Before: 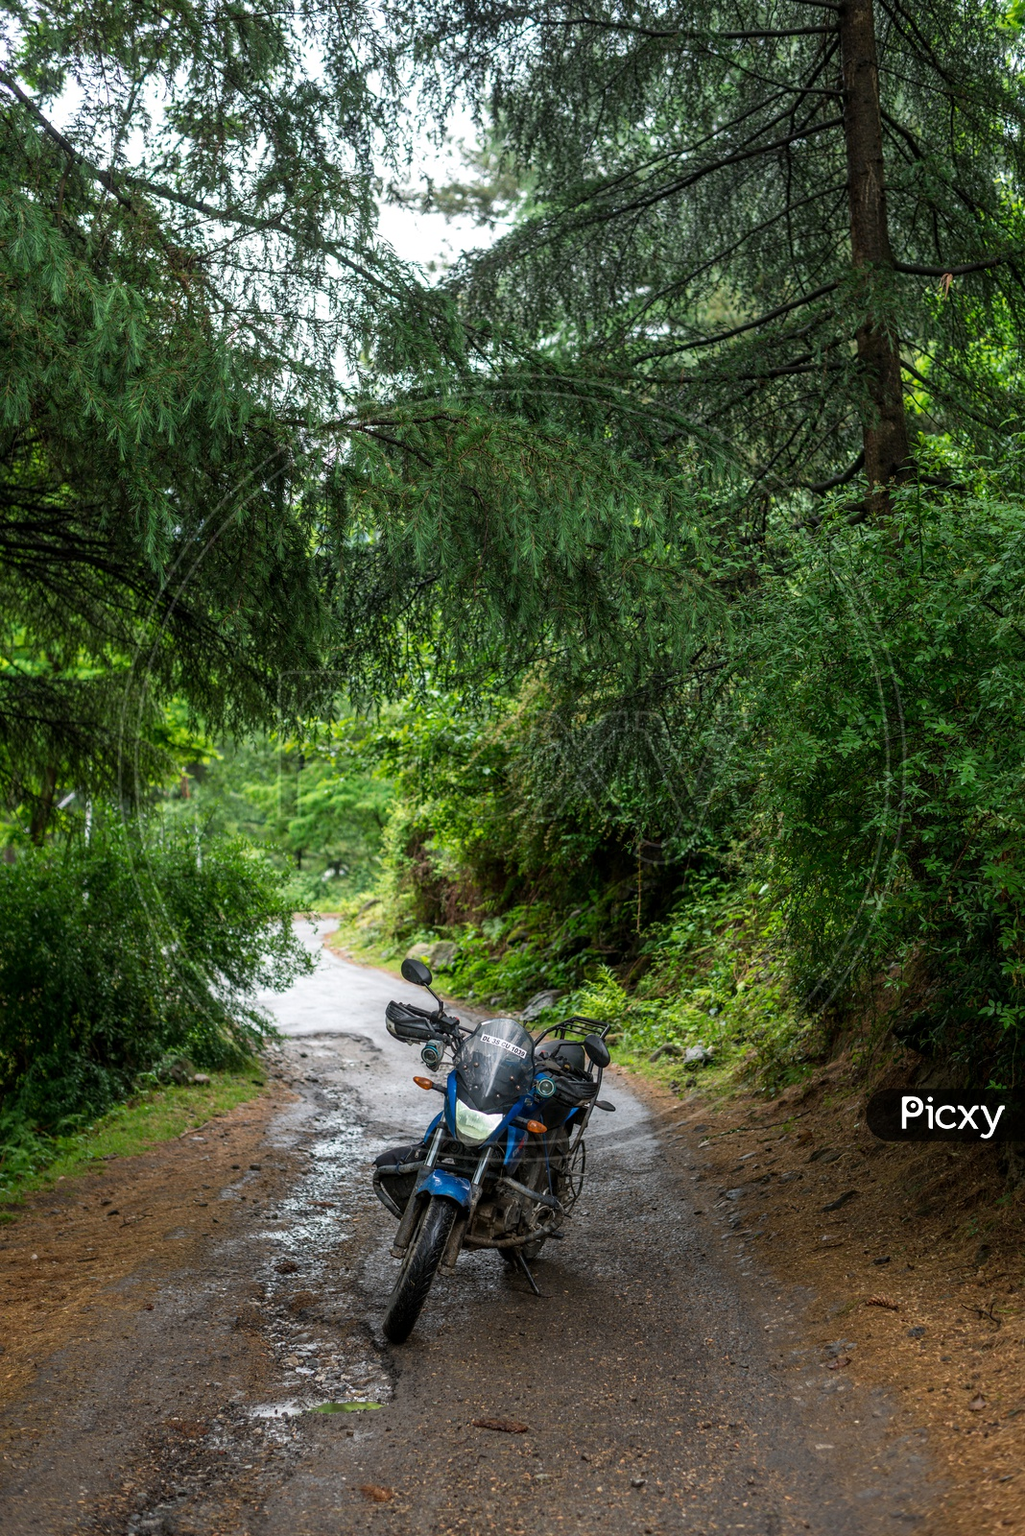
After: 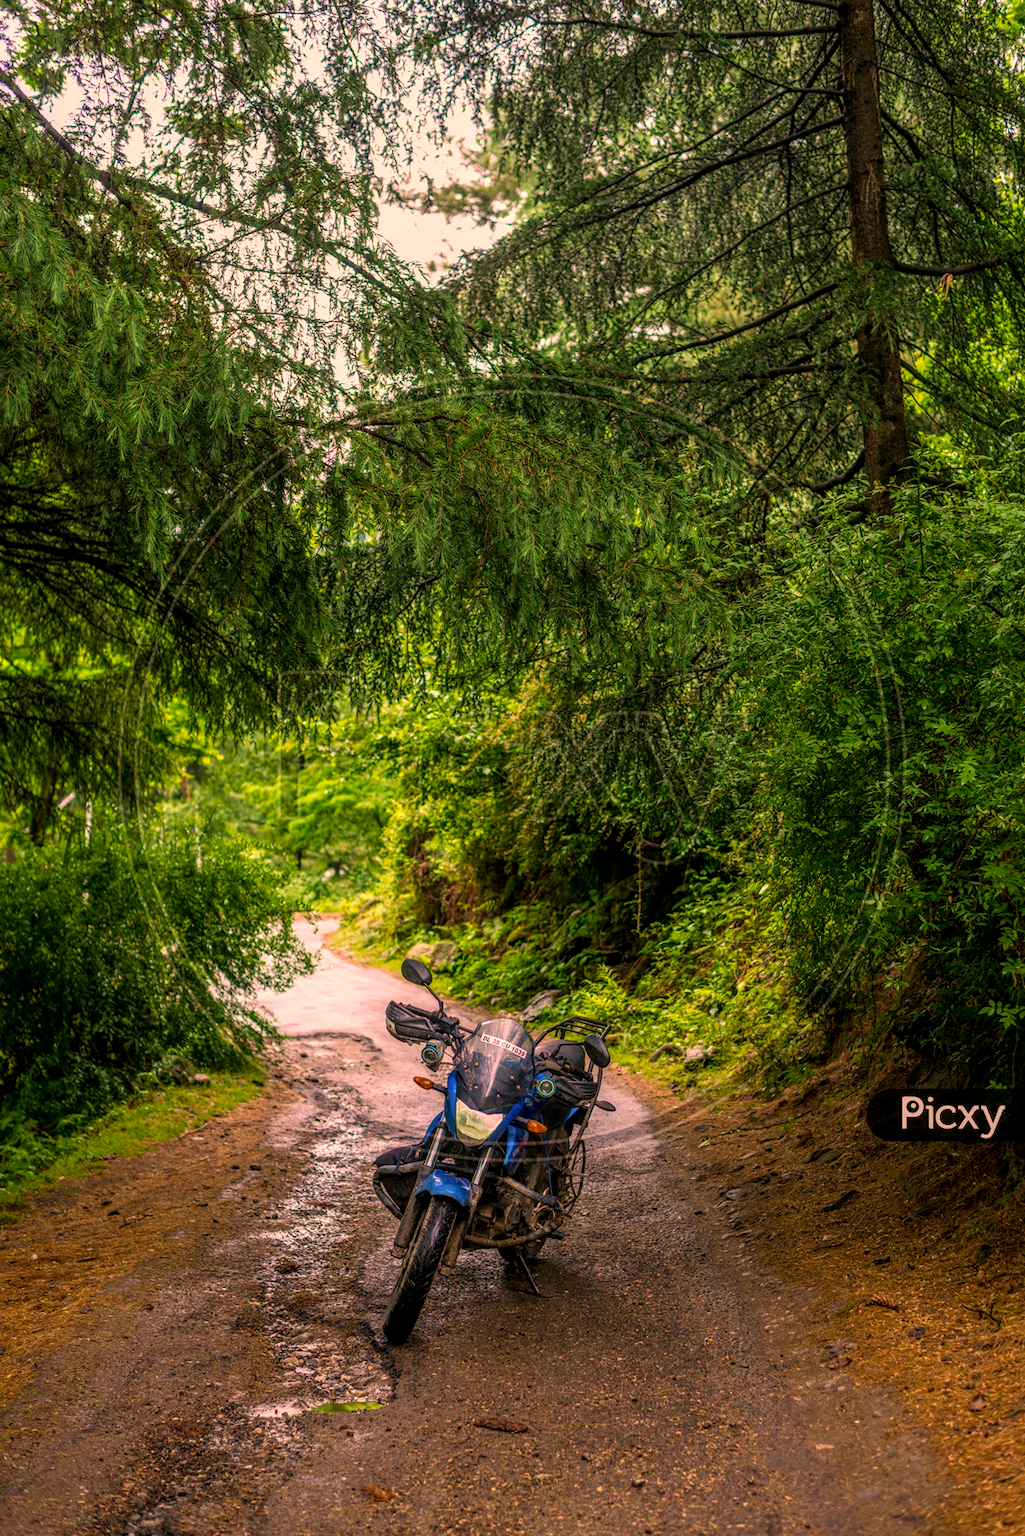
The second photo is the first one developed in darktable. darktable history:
color correction: highlights a* 21.29, highlights b* 19.68
local contrast: highlights 2%, shadows 7%, detail 134%
color balance rgb: highlights gain › chroma 0.163%, highlights gain › hue 330.33°, linear chroma grading › global chroma 20.107%, perceptual saturation grading › global saturation 1.556%, perceptual saturation grading › highlights -2.776%, perceptual saturation grading › mid-tones 3.709%, perceptual saturation grading › shadows 8.811%, global vibrance 9.895%
velvia: strength 44.43%
